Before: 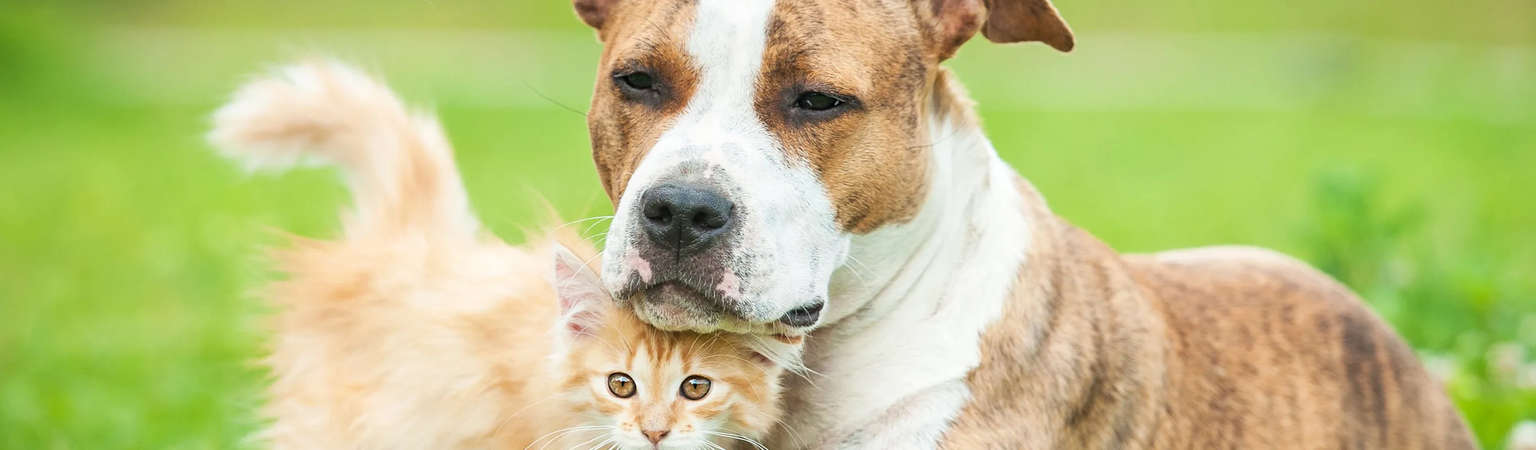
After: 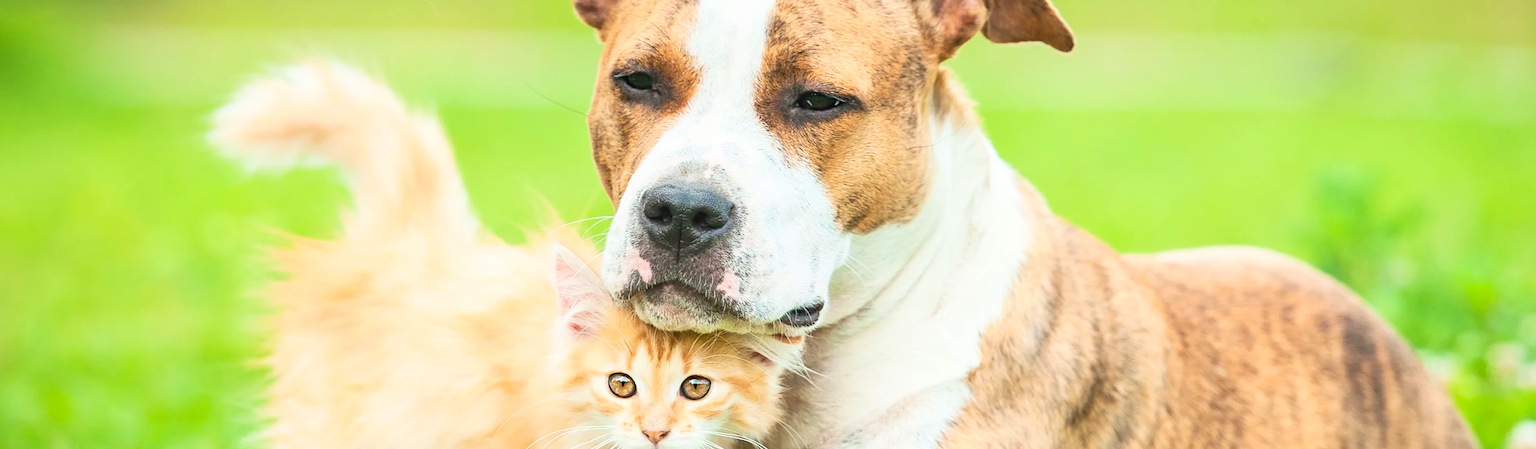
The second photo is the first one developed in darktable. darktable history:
contrast brightness saturation: contrast 0.195, brightness 0.163, saturation 0.229
